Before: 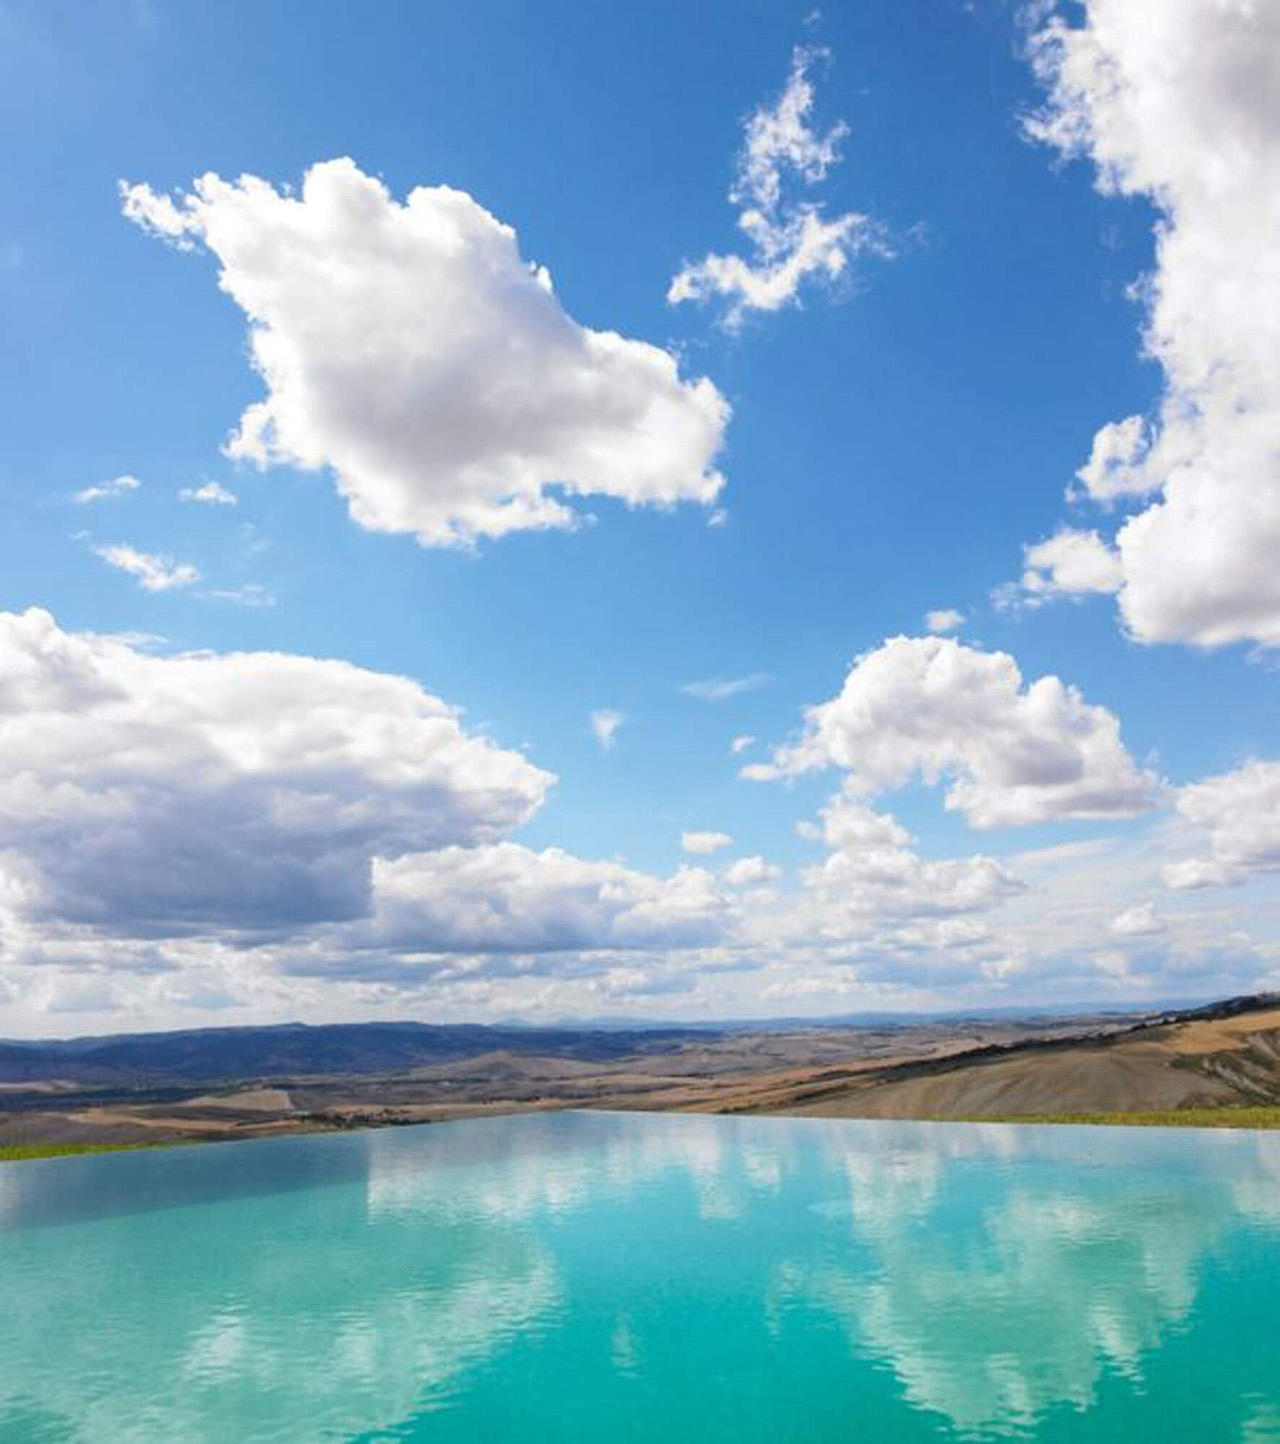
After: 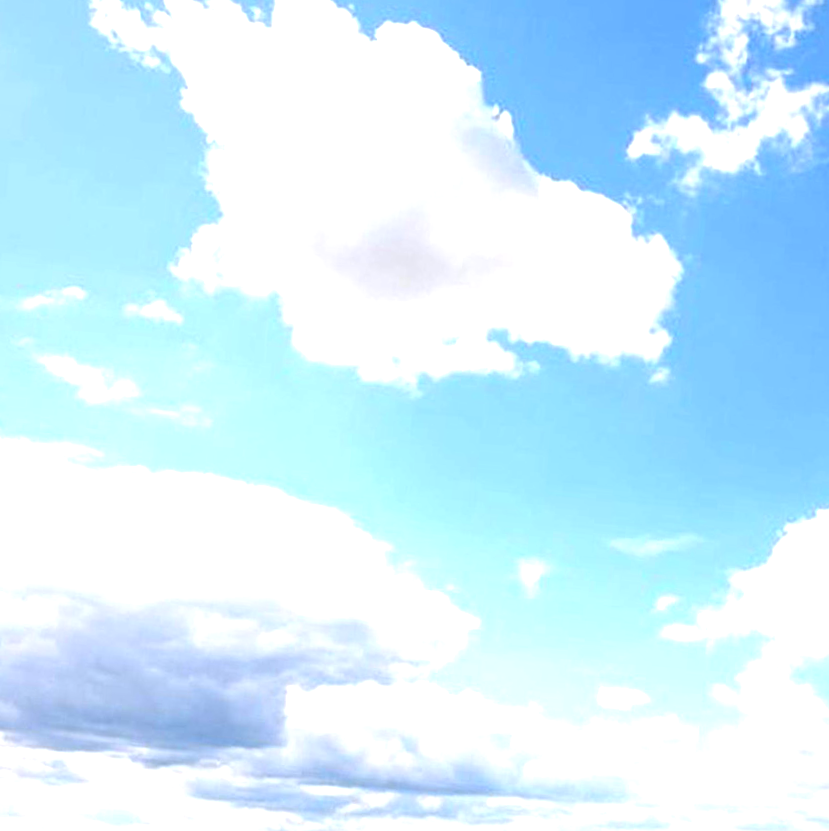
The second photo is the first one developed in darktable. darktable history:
crop and rotate: angle -4.59°, left 1.993%, top 6.924%, right 27.598%, bottom 30.477%
exposure: black level correction 0, exposure 1 EV, compensate highlight preservation false
contrast brightness saturation: saturation -0.066
